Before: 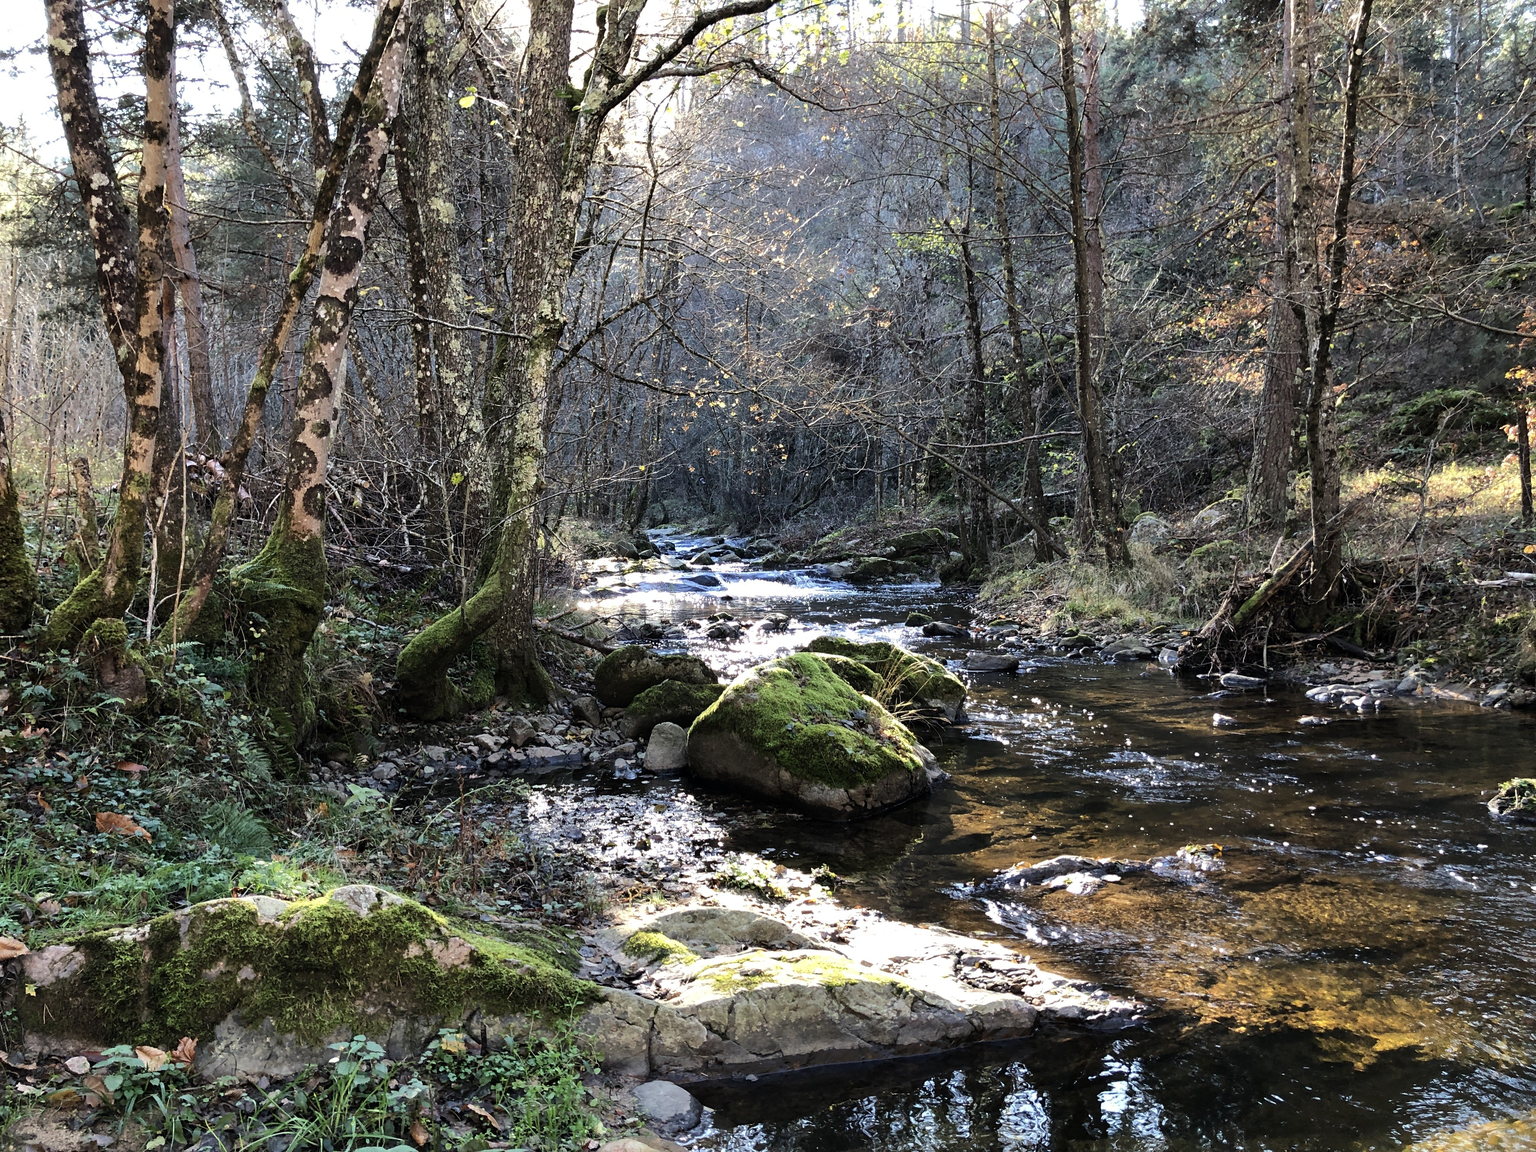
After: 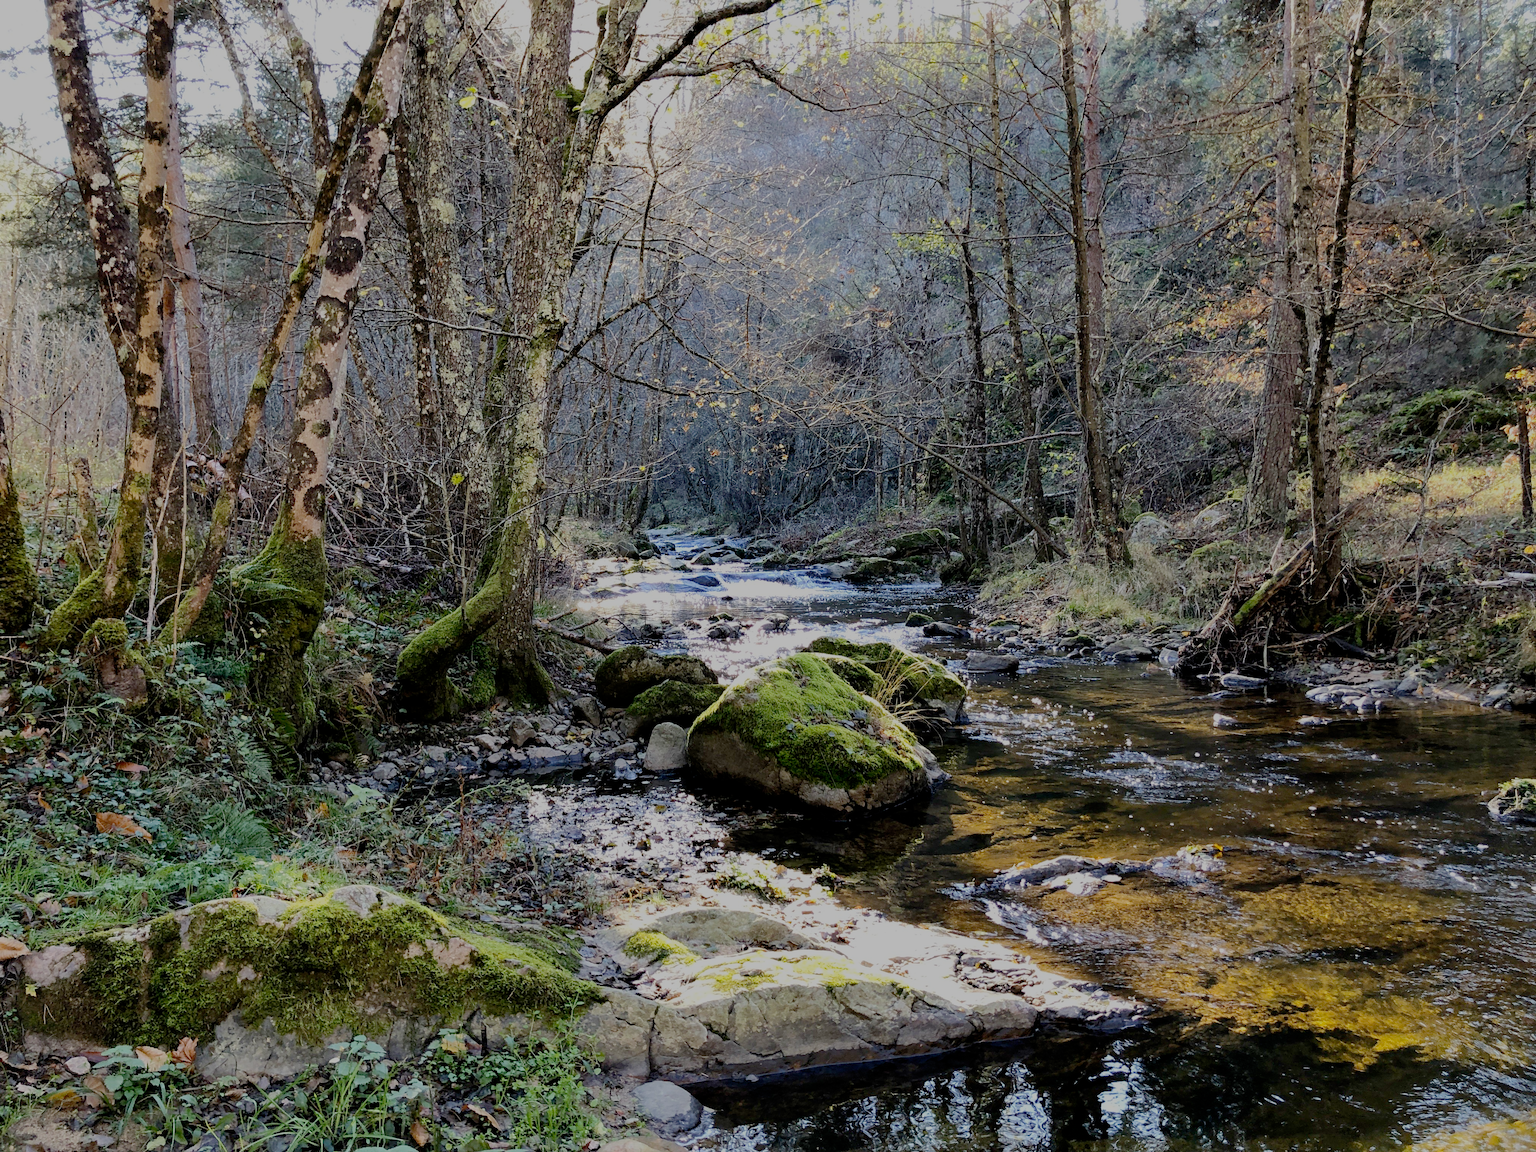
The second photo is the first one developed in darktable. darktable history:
filmic rgb: black relative exposure -7 EV, white relative exposure 6 EV, threshold 3 EV, target black luminance 0%, hardness 2.73, latitude 61.22%, contrast 0.691, highlights saturation mix 10%, shadows ↔ highlights balance -0.073%, preserve chrominance no, color science v4 (2020), iterations of high-quality reconstruction 10, contrast in shadows soft, contrast in highlights soft, enable highlight reconstruction true
color balance rgb: perceptual saturation grading › global saturation 30%, global vibrance 20%
contrast brightness saturation: saturation -0.1
